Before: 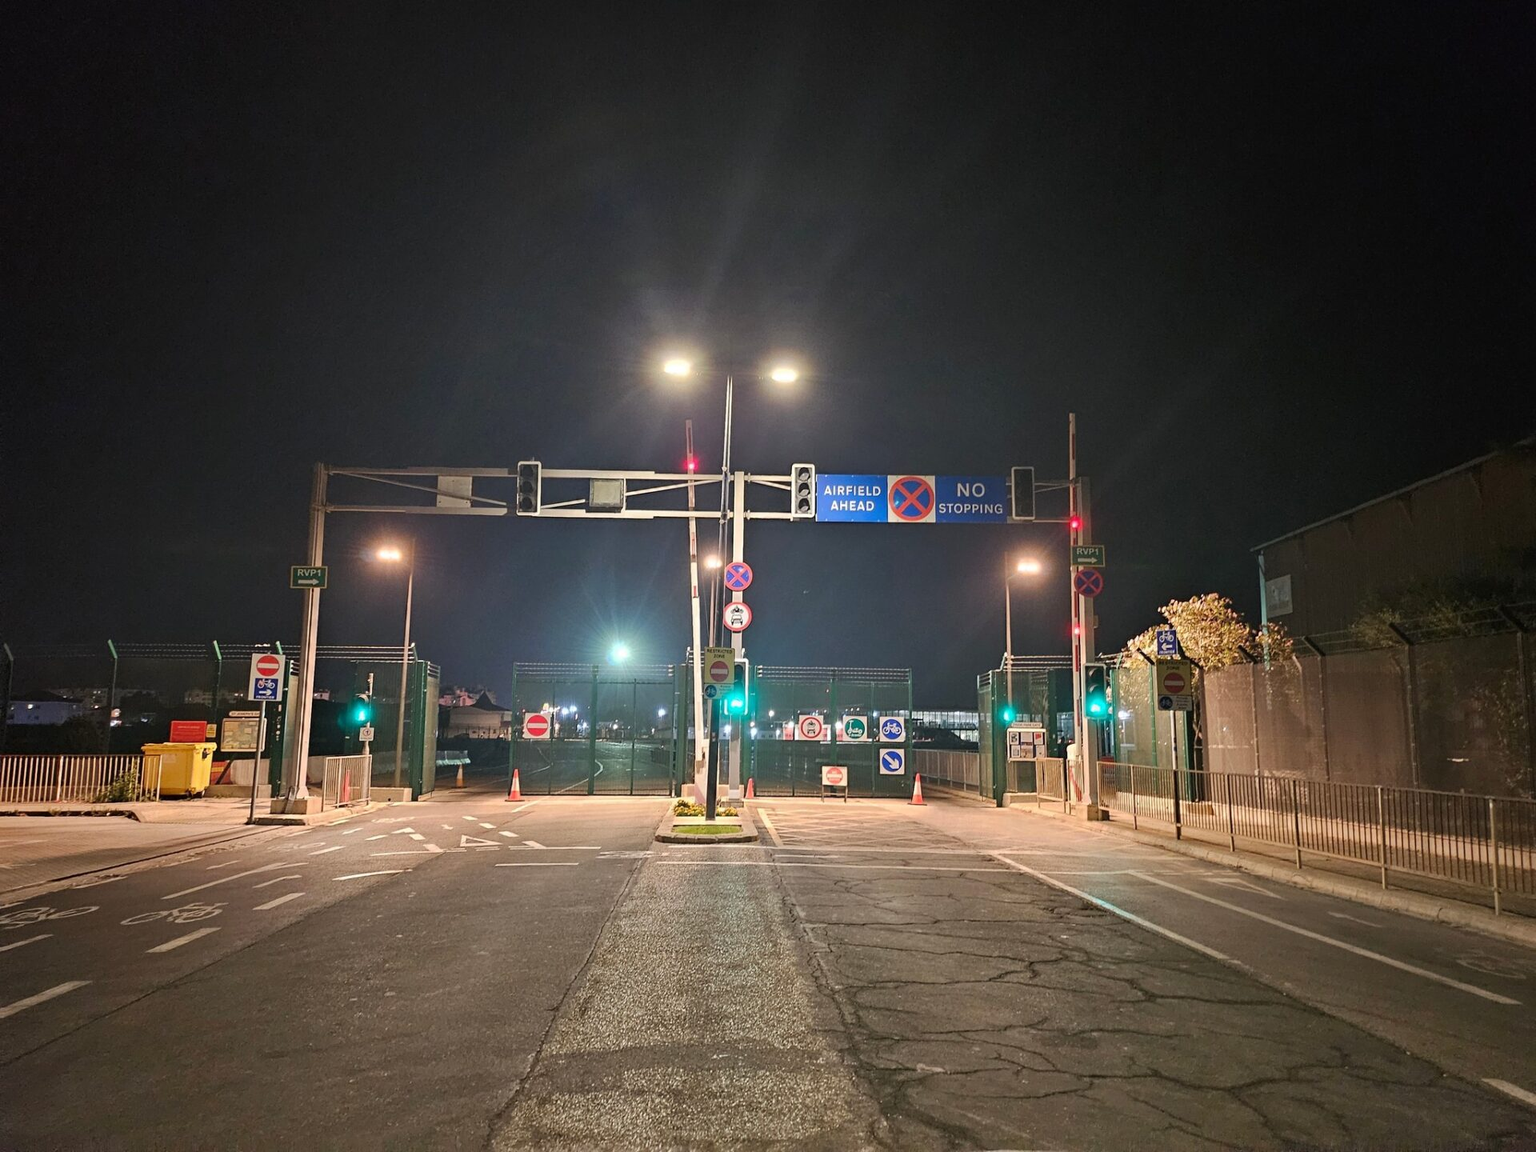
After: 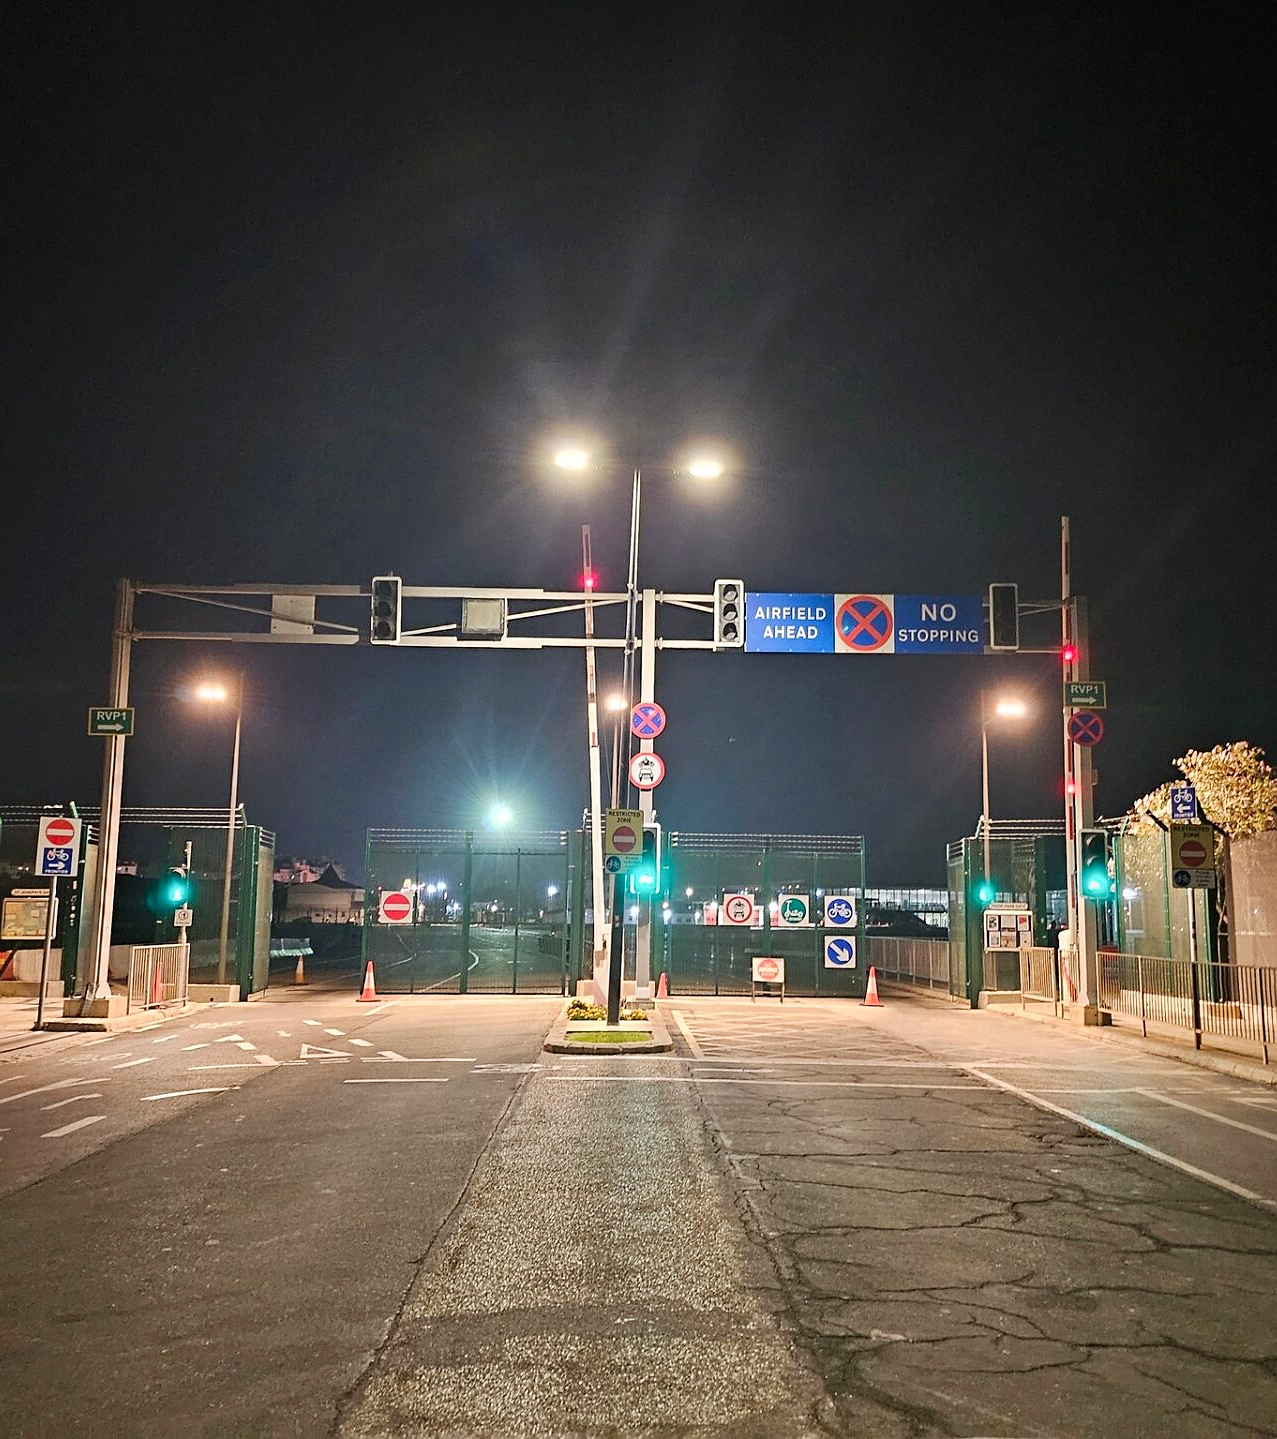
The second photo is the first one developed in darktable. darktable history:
crop and rotate: left 14.332%, right 19.108%
tone curve: curves: ch0 [(0, 0) (0.004, 0.002) (0.02, 0.013) (0.218, 0.218) (0.664, 0.718) (0.832, 0.873) (1, 1)], preserve colors none
sharpen: radius 0.976, amount 0.615
